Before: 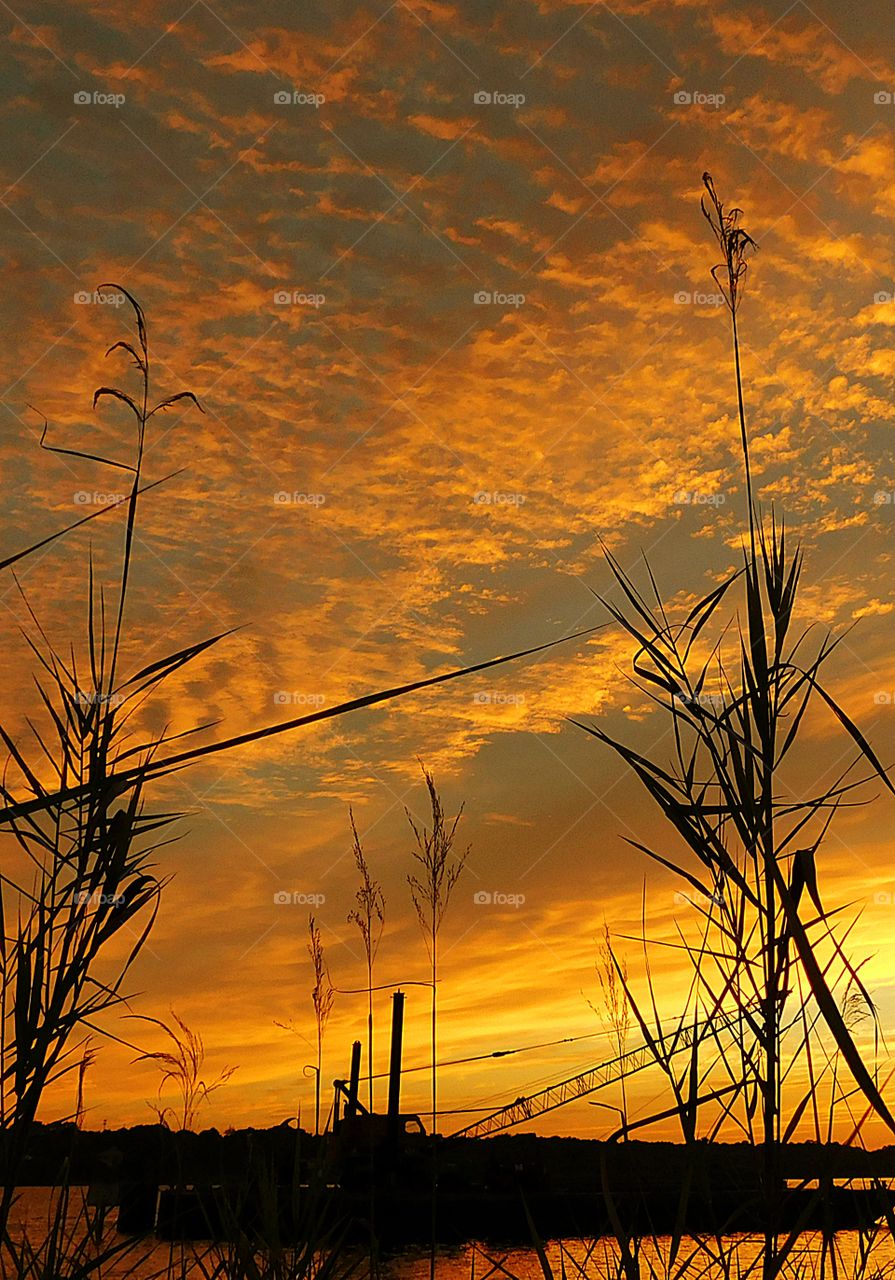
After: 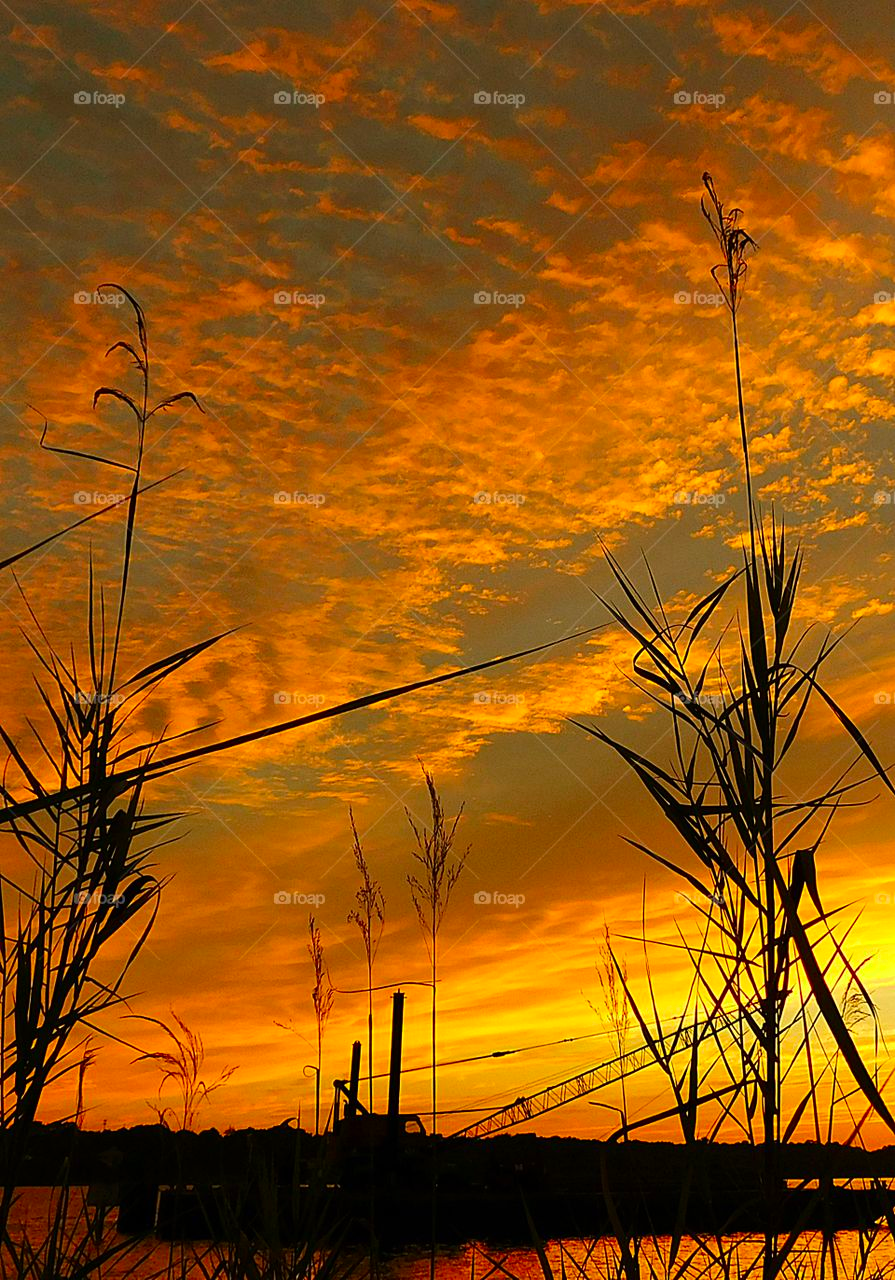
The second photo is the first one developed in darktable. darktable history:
contrast brightness saturation: contrast 0.09, saturation 0.285
color correction: highlights a* 0.011, highlights b* -0.247
